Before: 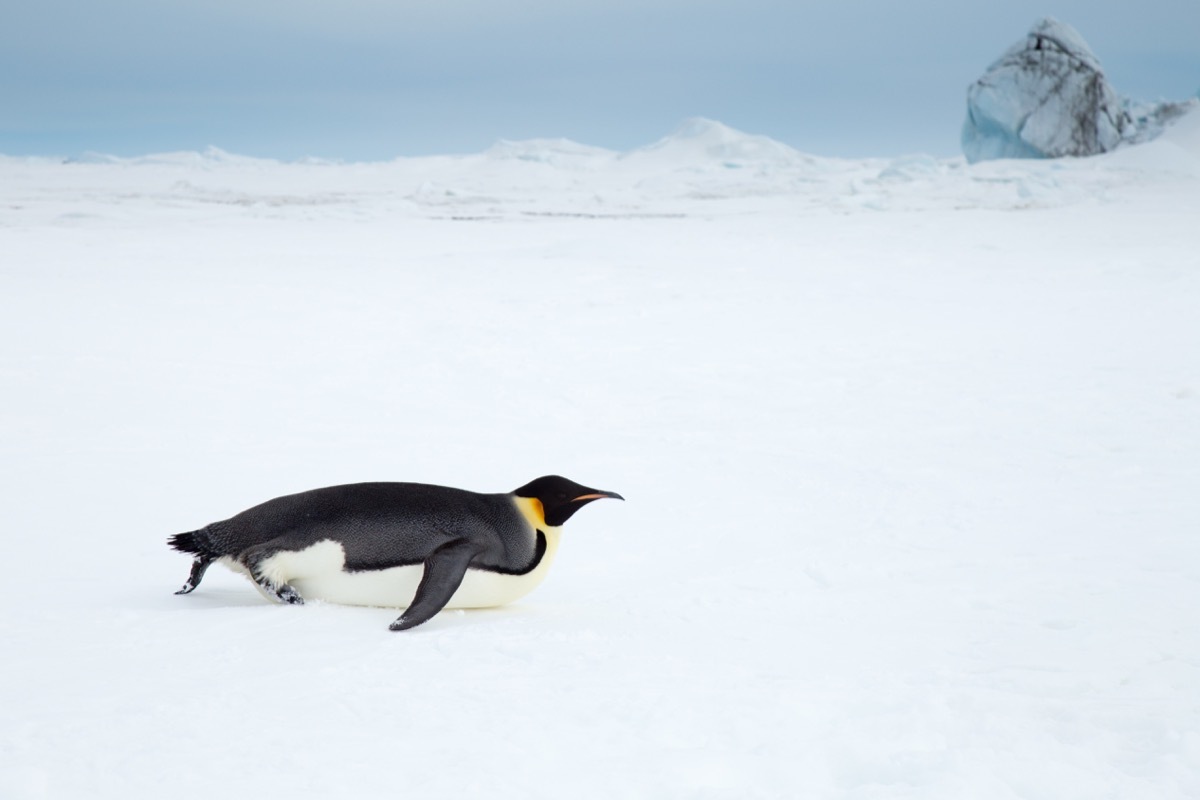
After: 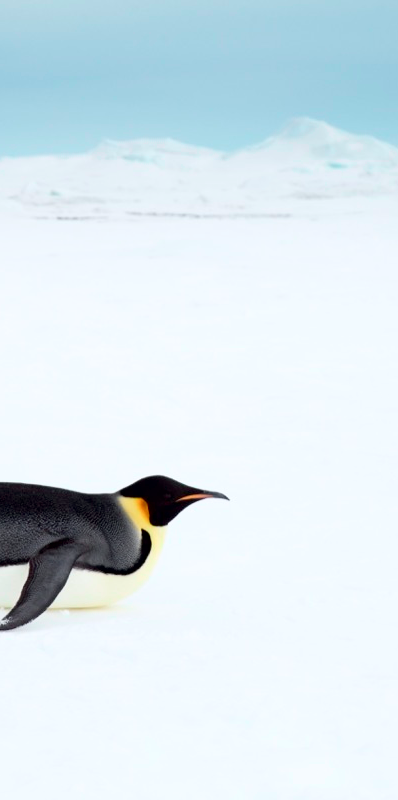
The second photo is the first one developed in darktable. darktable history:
tone curve: curves: ch0 [(0, 0) (0.051, 0.047) (0.102, 0.099) (0.232, 0.249) (0.462, 0.501) (0.698, 0.761) (0.908, 0.946) (1, 1)]; ch1 [(0, 0) (0.339, 0.298) (0.402, 0.363) (0.453, 0.413) (0.485, 0.469) (0.494, 0.493) (0.504, 0.501) (0.525, 0.533) (0.563, 0.591) (0.597, 0.631) (1, 1)]; ch2 [(0, 0) (0.48, 0.48) (0.504, 0.5) (0.539, 0.554) (0.59, 0.628) (0.642, 0.682) (0.824, 0.815) (1, 1)], color space Lab, independent channels, preserve colors none
crop: left 32.99%, right 33.813%
exposure: black level correction 0.006, compensate highlight preservation false
